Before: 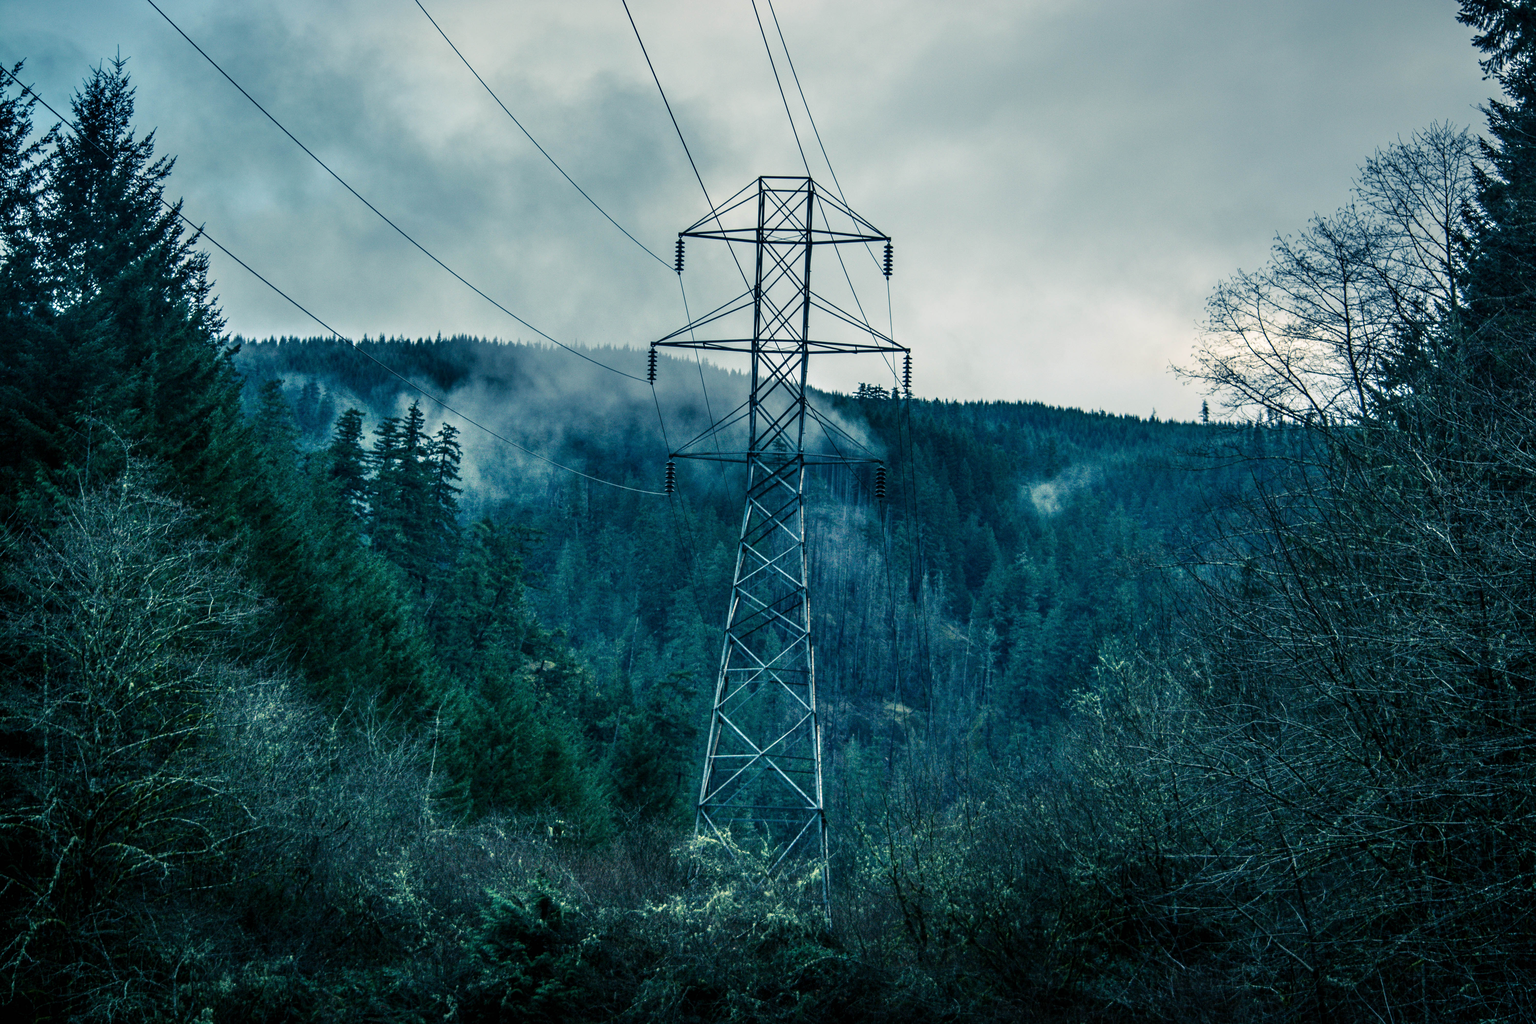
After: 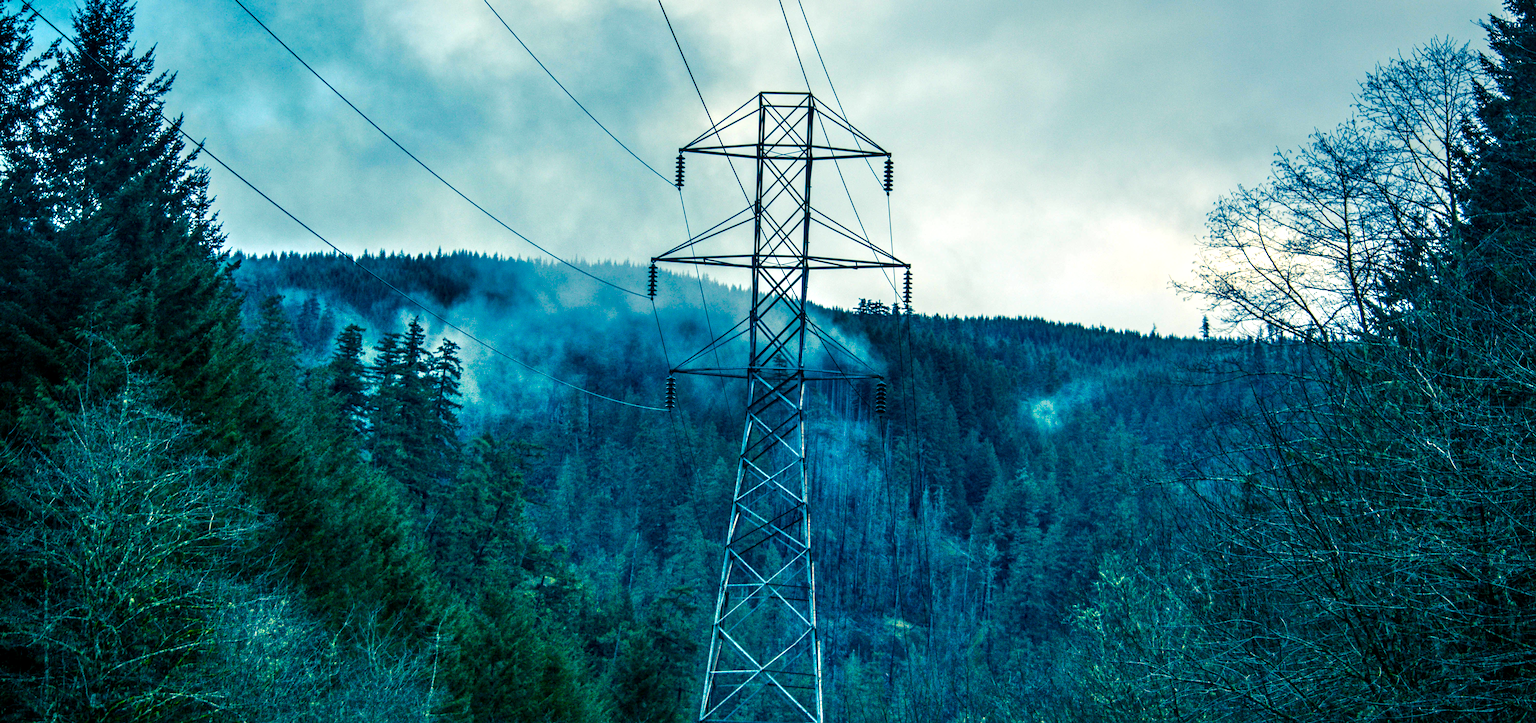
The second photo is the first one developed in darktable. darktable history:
crop and rotate: top 8.293%, bottom 20.996%
local contrast: mode bilateral grid, contrast 20, coarseness 50, detail 120%, midtone range 0.2
color balance rgb: linear chroma grading › shadows 10%, linear chroma grading › highlights 10%, linear chroma grading › global chroma 15%, linear chroma grading › mid-tones 15%, perceptual saturation grading › global saturation 40%, perceptual saturation grading › highlights -25%, perceptual saturation grading › mid-tones 35%, perceptual saturation grading › shadows 35%, perceptual brilliance grading › global brilliance 11.29%, global vibrance 11.29%
